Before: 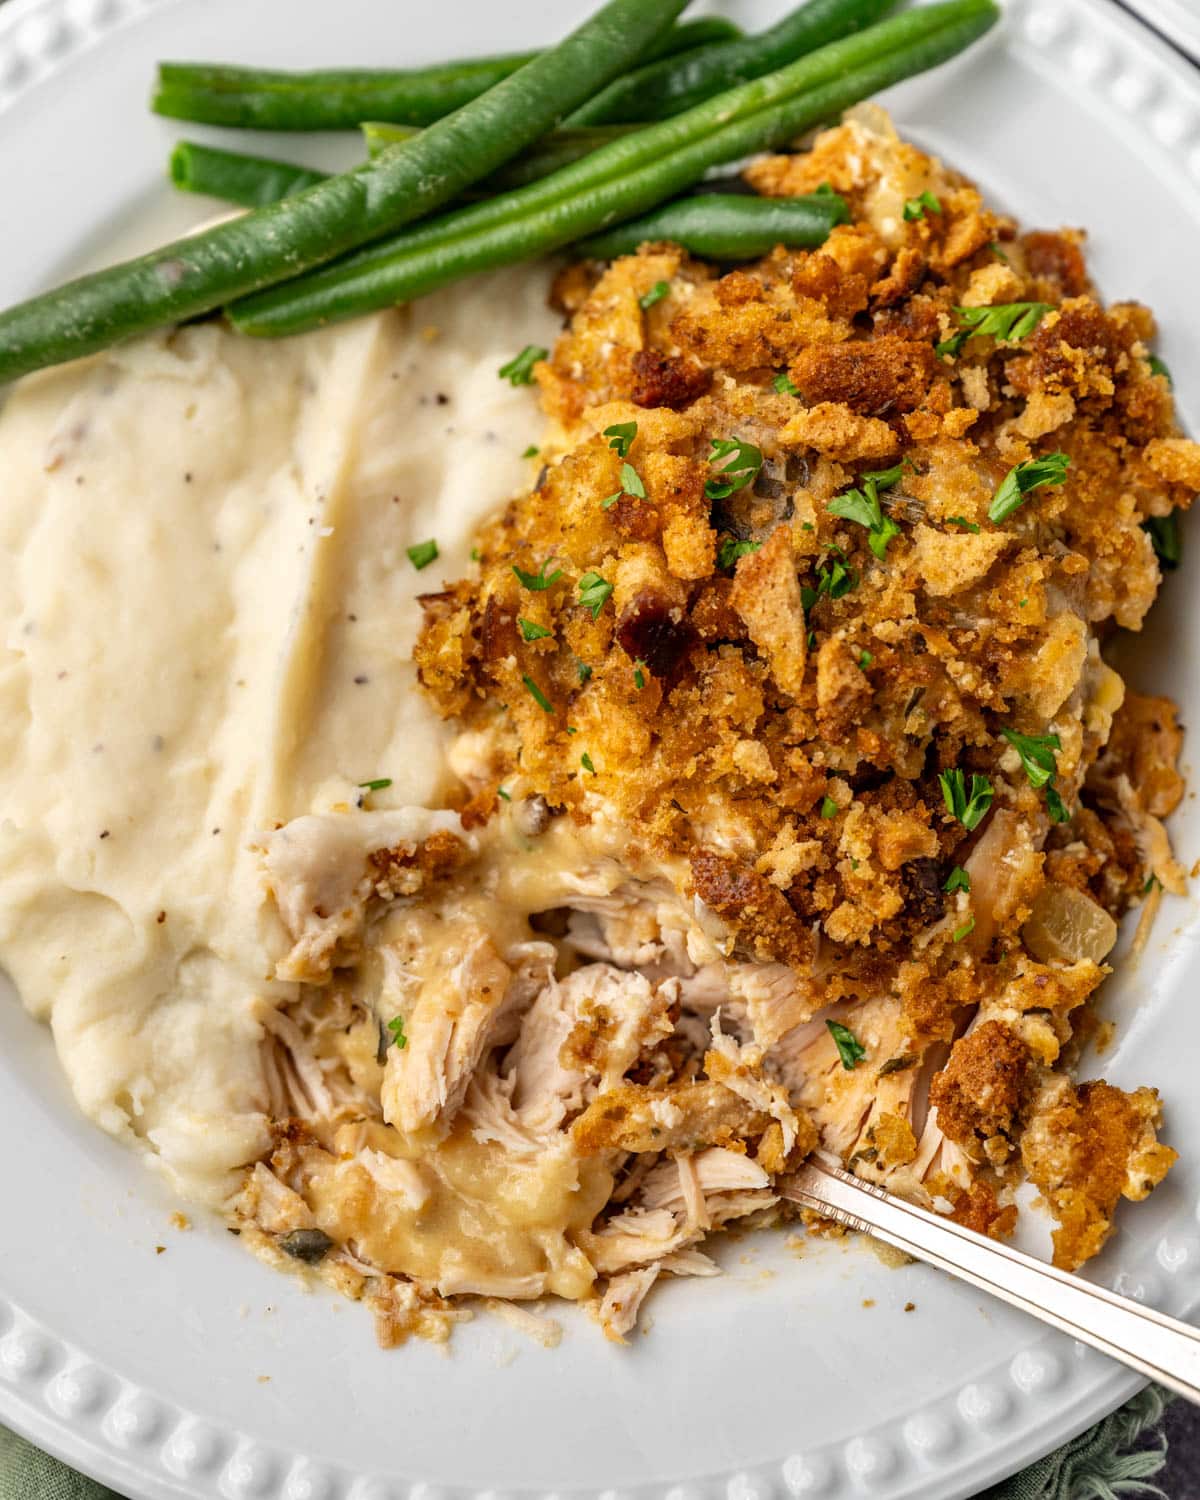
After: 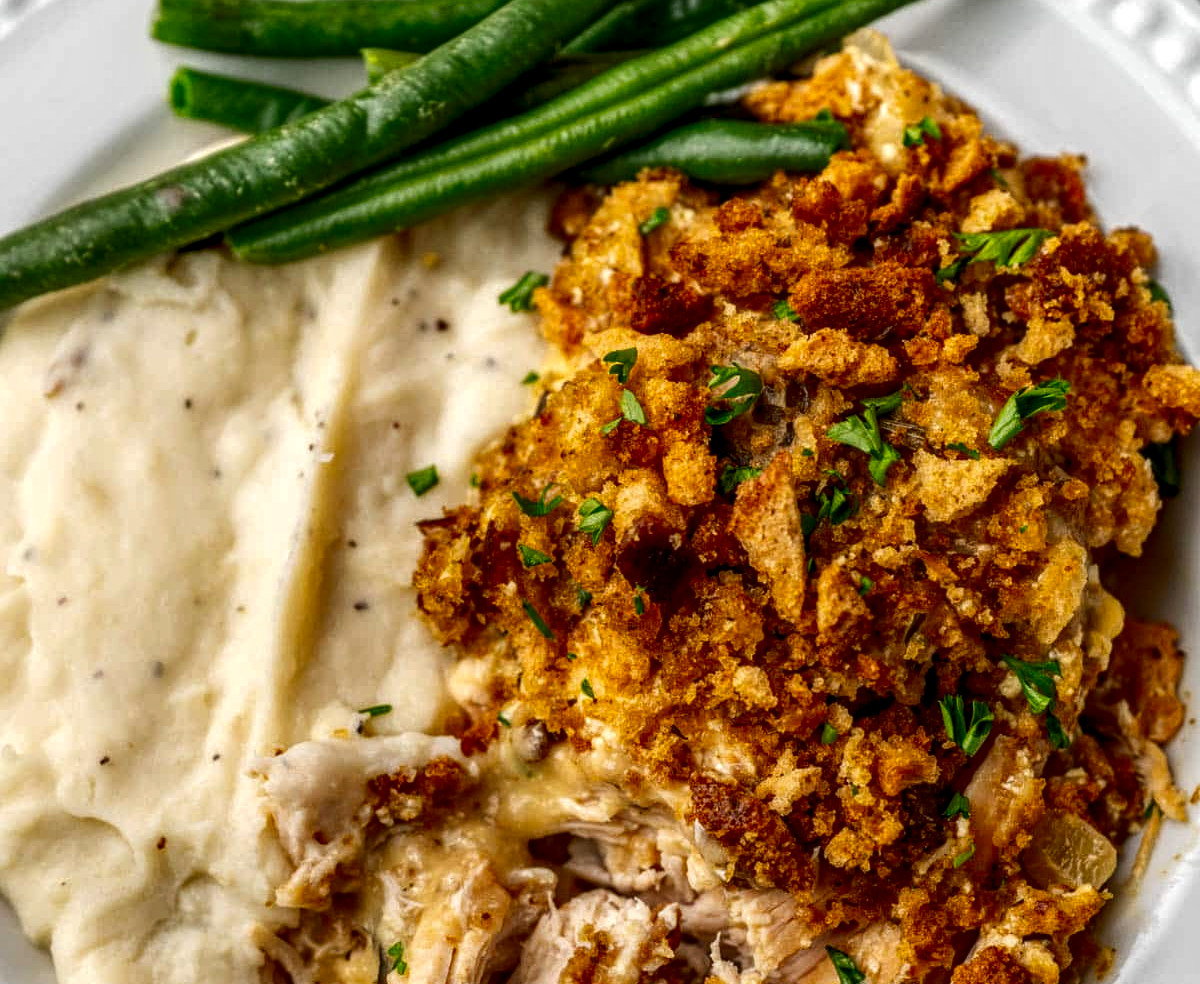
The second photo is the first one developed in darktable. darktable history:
contrast brightness saturation: contrast 0.127, brightness -0.234, saturation 0.139
local contrast: highlights 93%, shadows 89%, detail 160%, midtone range 0.2
crop and rotate: top 4.953%, bottom 29.418%
